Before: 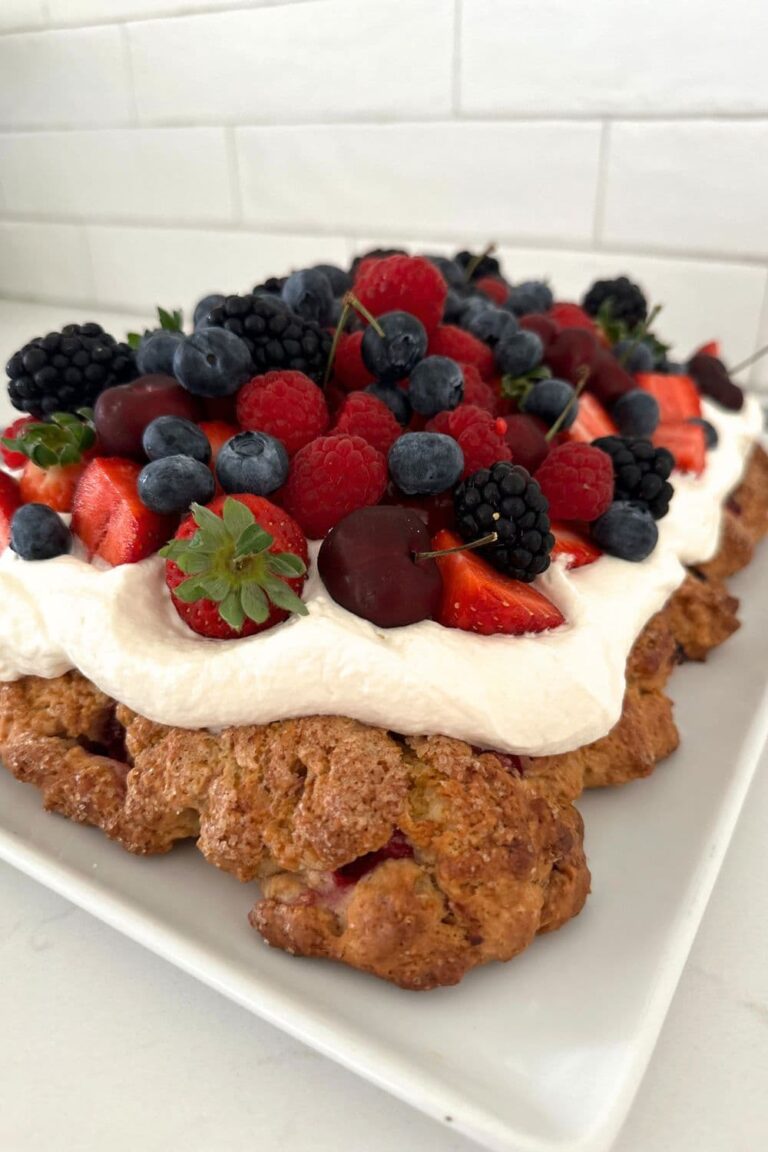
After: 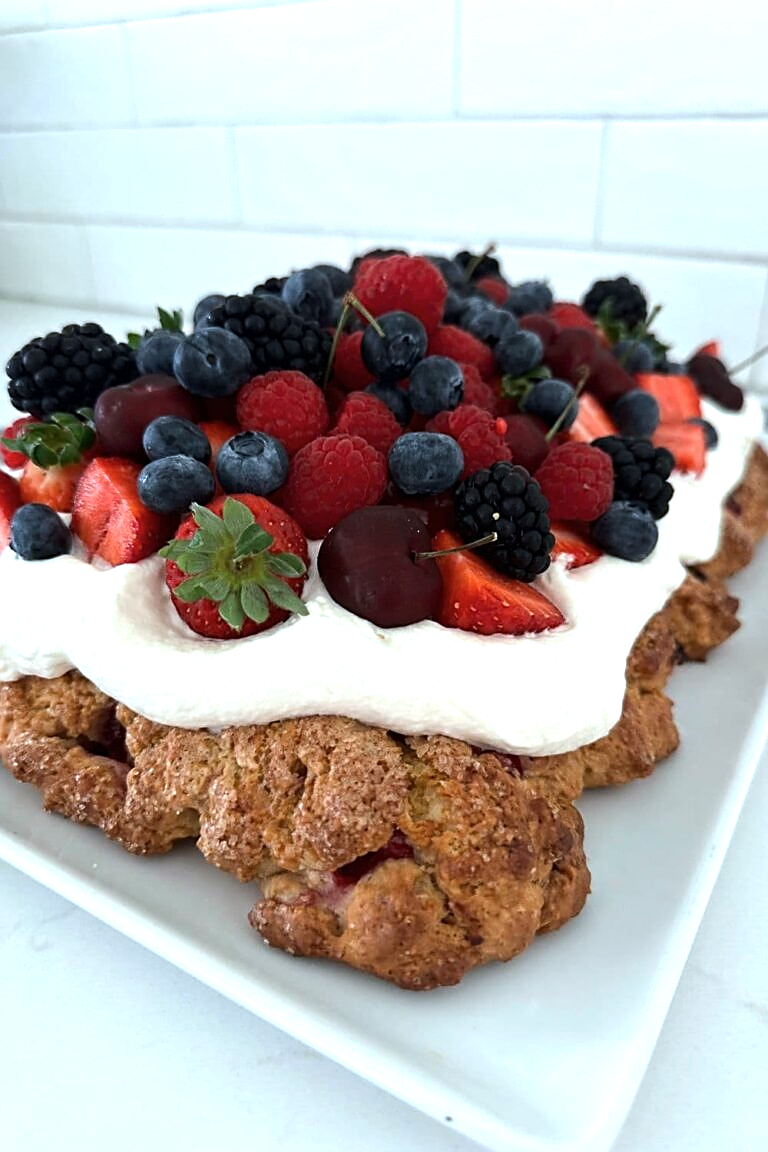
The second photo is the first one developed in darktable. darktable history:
tone equalizer: -8 EV -0.417 EV, -7 EV -0.389 EV, -6 EV -0.333 EV, -5 EV -0.222 EV, -3 EV 0.222 EV, -2 EV 0.333 EV, -1 EV 0.389 EV, +0 EV 0.417 EV, edges refinement/feathering 500, mask exposure compensation -1.57 EV, preserve details no
color calibration: illuminant Planckian (black body), x 0.378, y 0.375, temperature 4065 K
sharpen: on, module defaults
